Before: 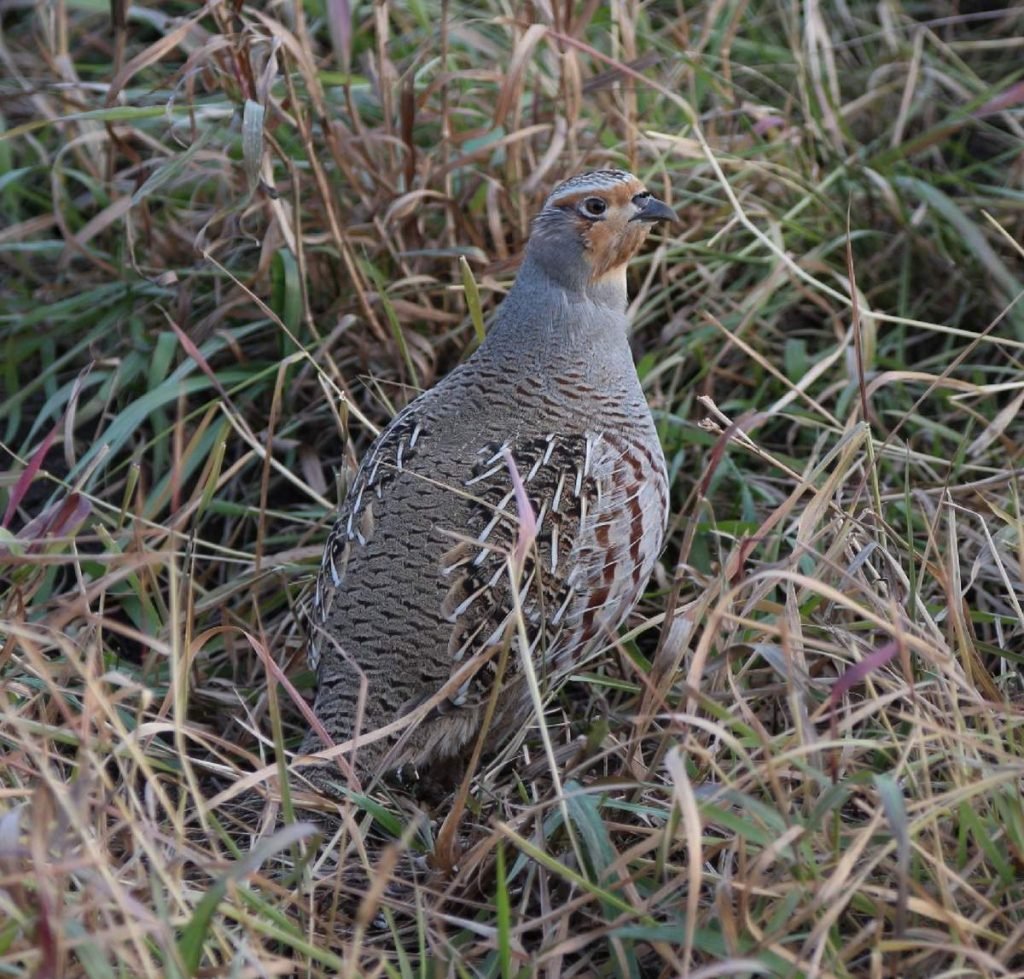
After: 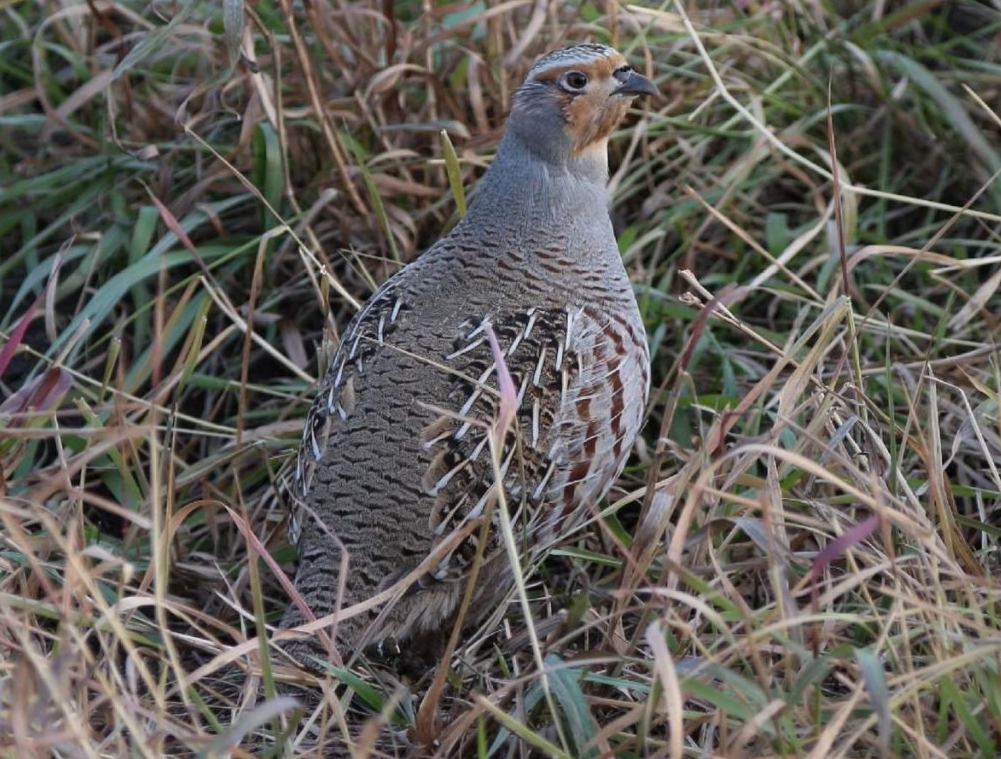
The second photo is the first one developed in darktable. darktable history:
crop and rotate: left 1.942%, top 12.961%, right 0.285%, bottom 9.453%
tone equalizer: on, module defaults
